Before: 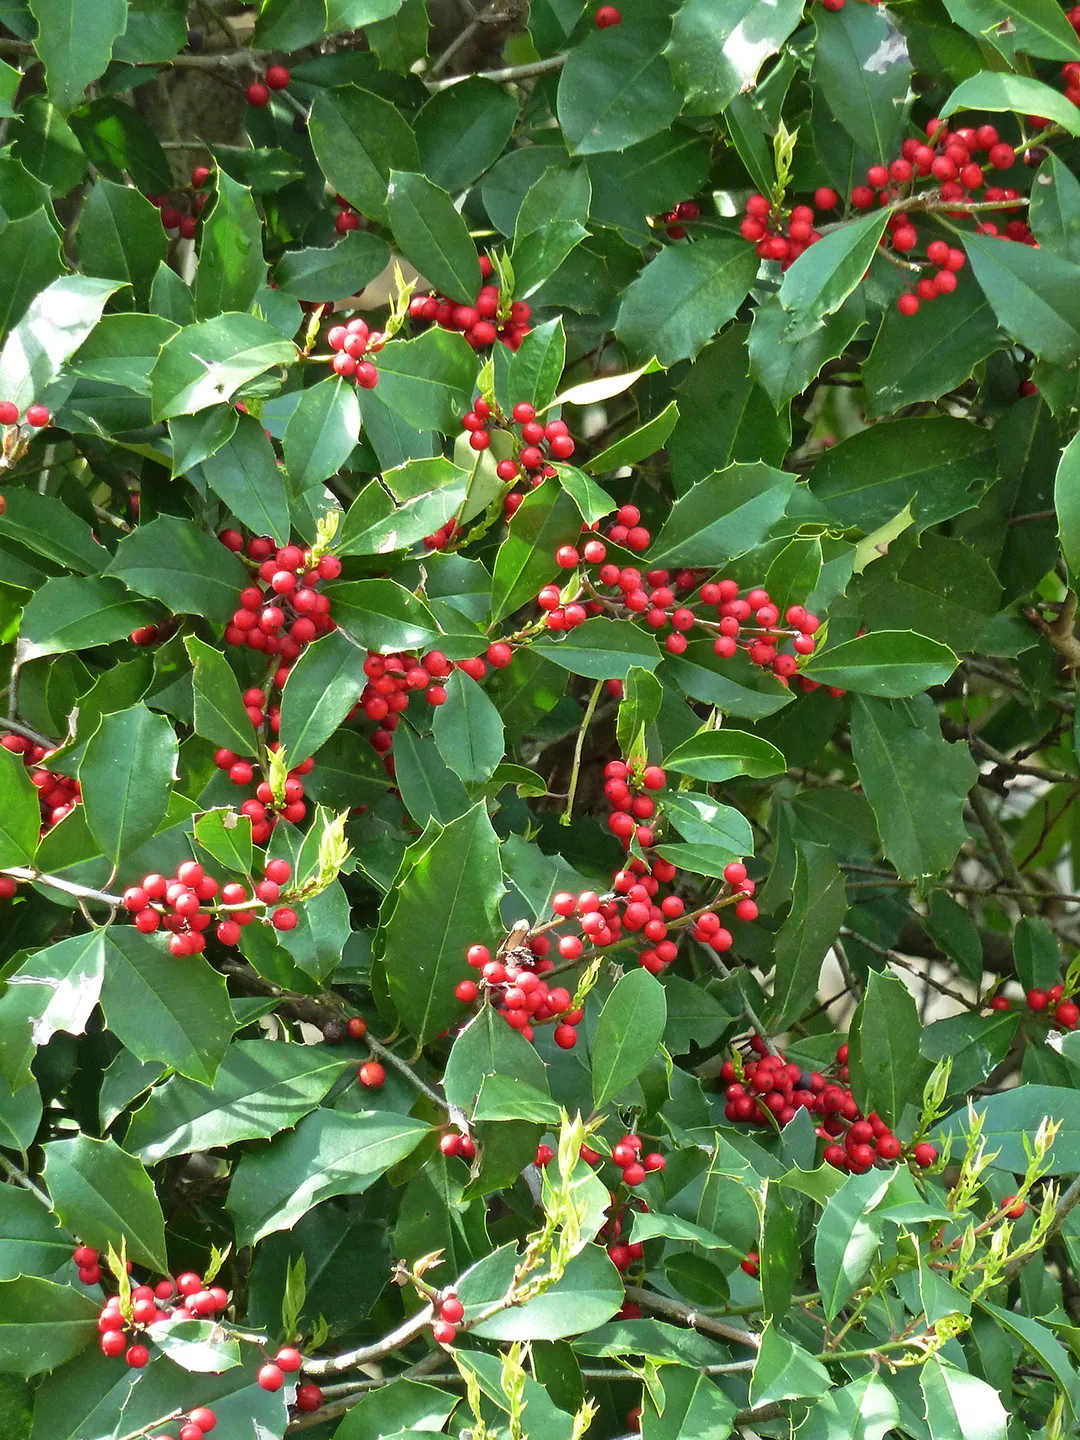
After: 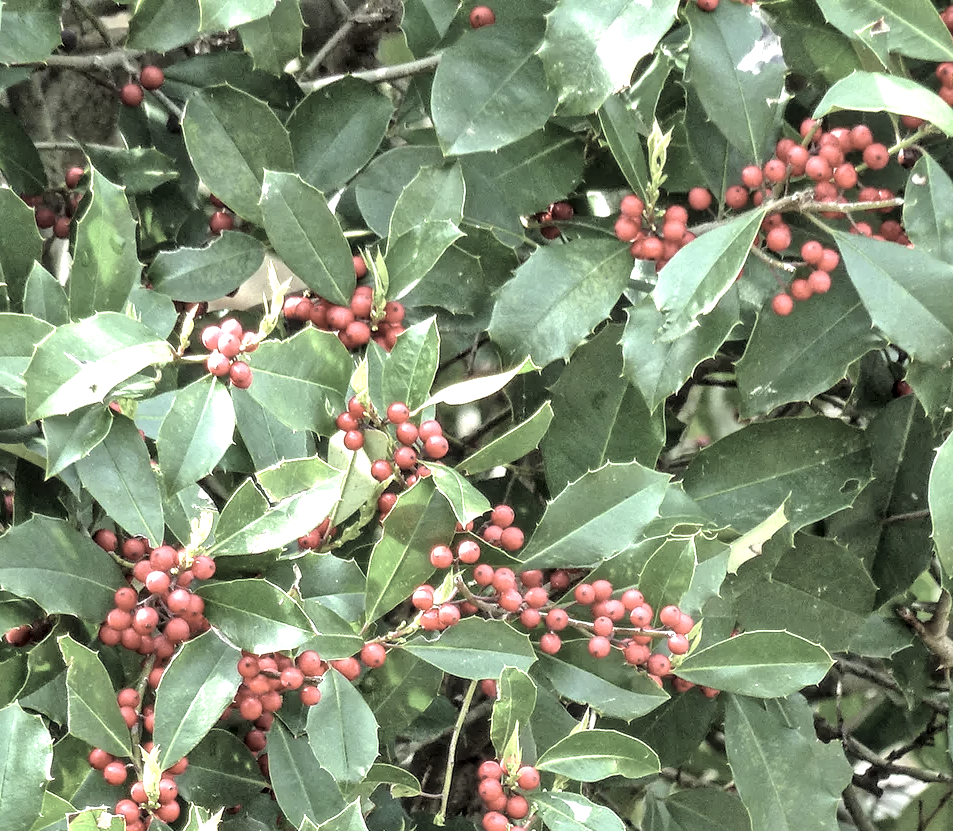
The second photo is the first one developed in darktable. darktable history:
contrast brightness saturation: brightness 0.189, saturation -0.513
crop and rotate: left 11.688%, bottom 42.261%
tone equalizer: -8 EV -0.731 EV, -7 EV -0.686 EV, -6 EV -0.604 EV, -5 EV -0.41 EV, -3 EV 0.375 EV, -2 EV 0.6 EV, -1 EV 0.692 EV, +0 EV 0.741 EV
local contrast: detail 150%
shadows and highlights: low approximation 0.01, soften with gaussian
